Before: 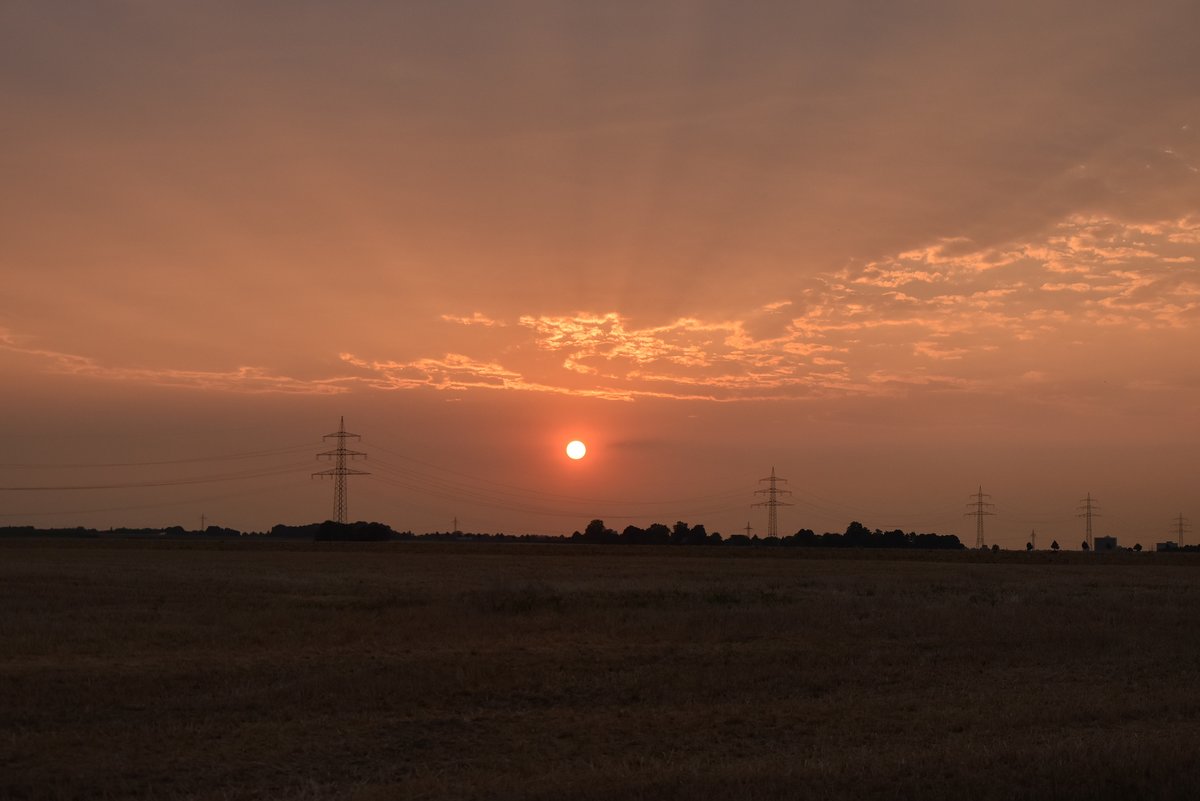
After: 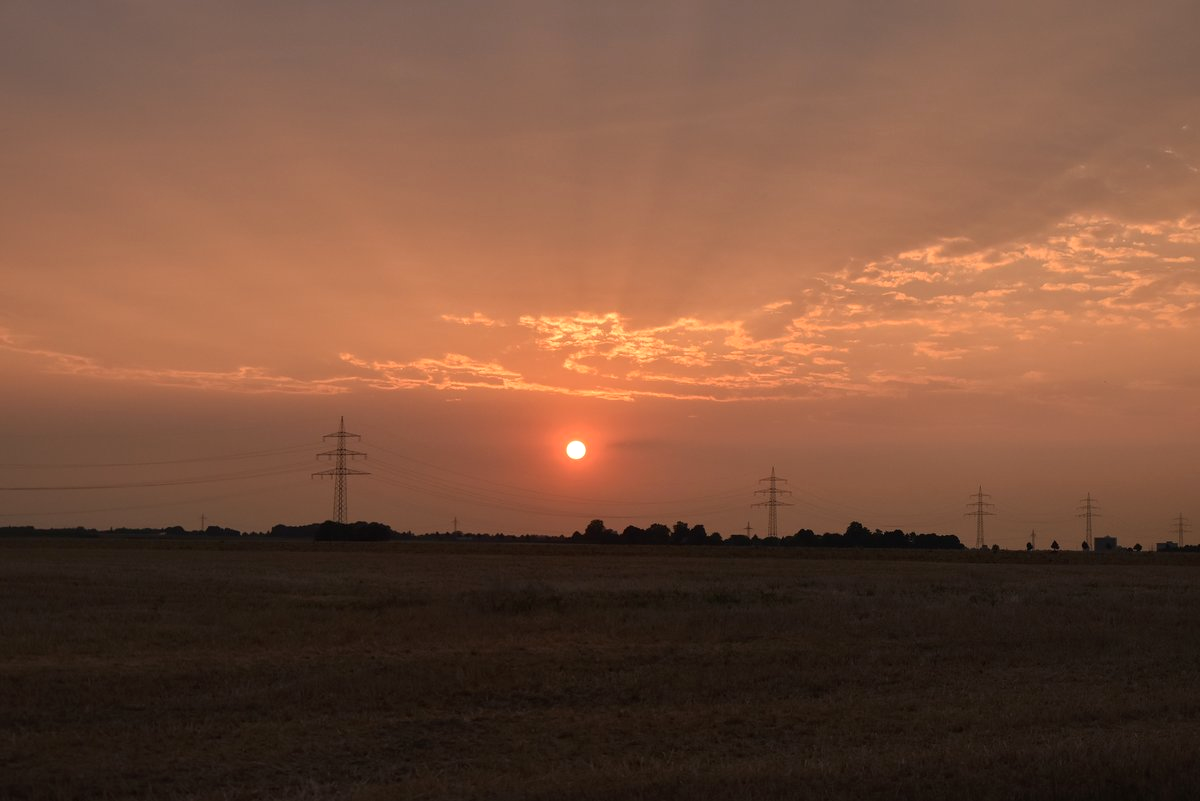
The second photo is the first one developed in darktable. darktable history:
exposure: exposure 0.154 EV, compensate exposure bias true, compensate highlight preservation false
